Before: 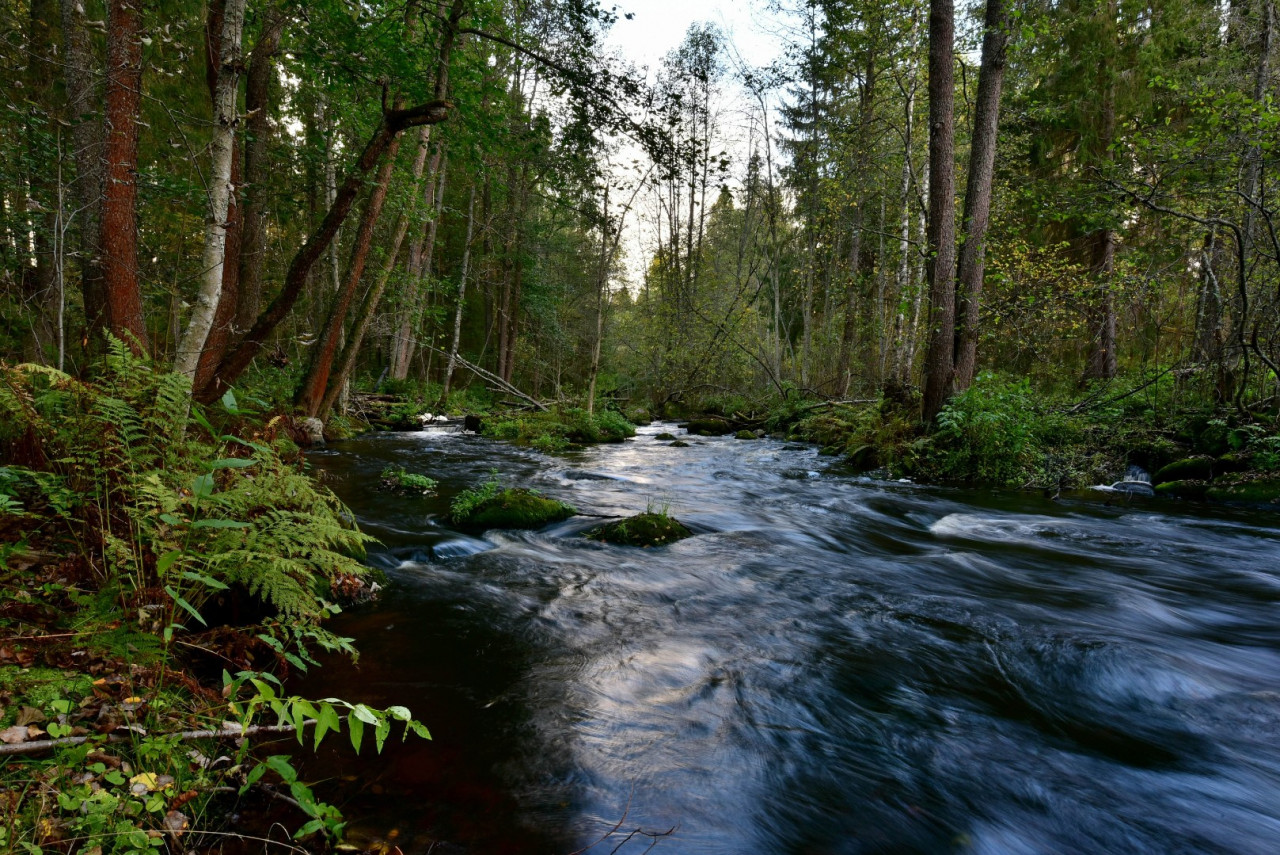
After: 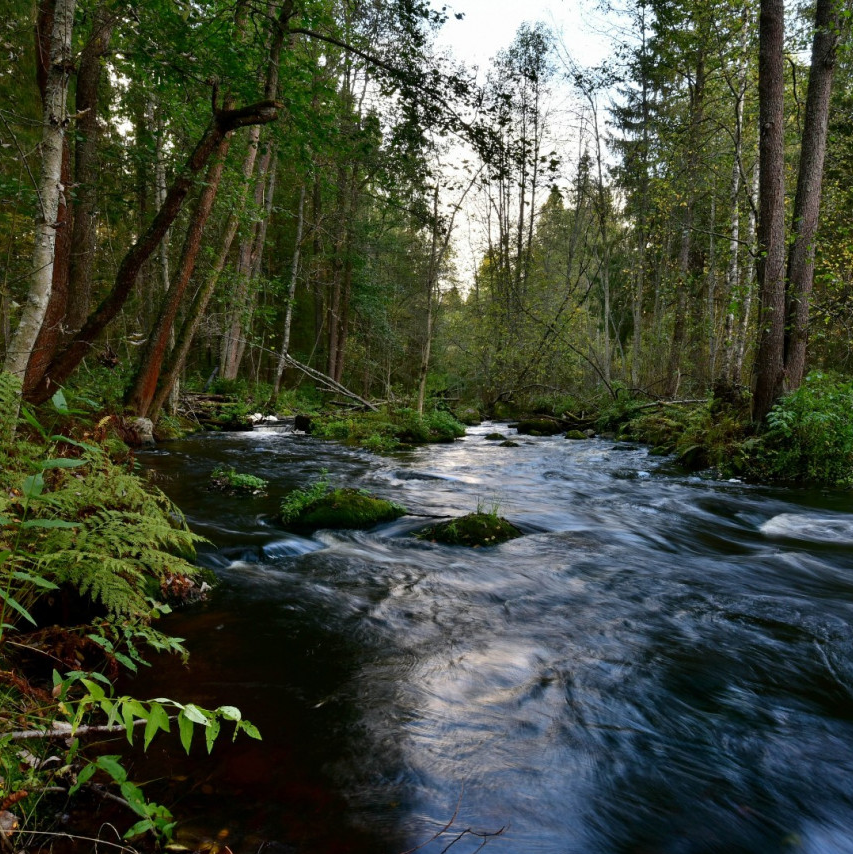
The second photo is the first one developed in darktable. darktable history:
crop and rotate: left 13.355%, right 19.974%
